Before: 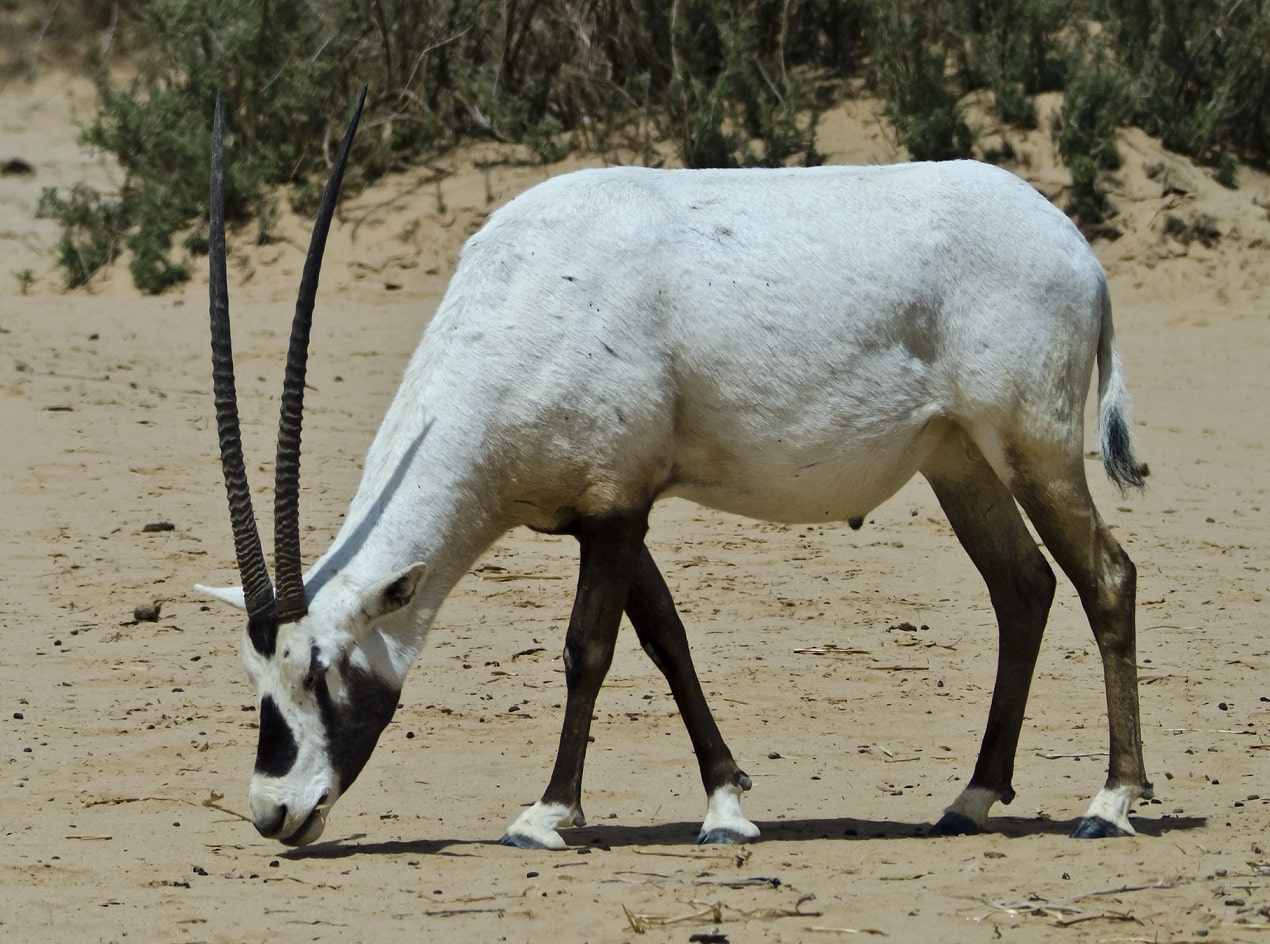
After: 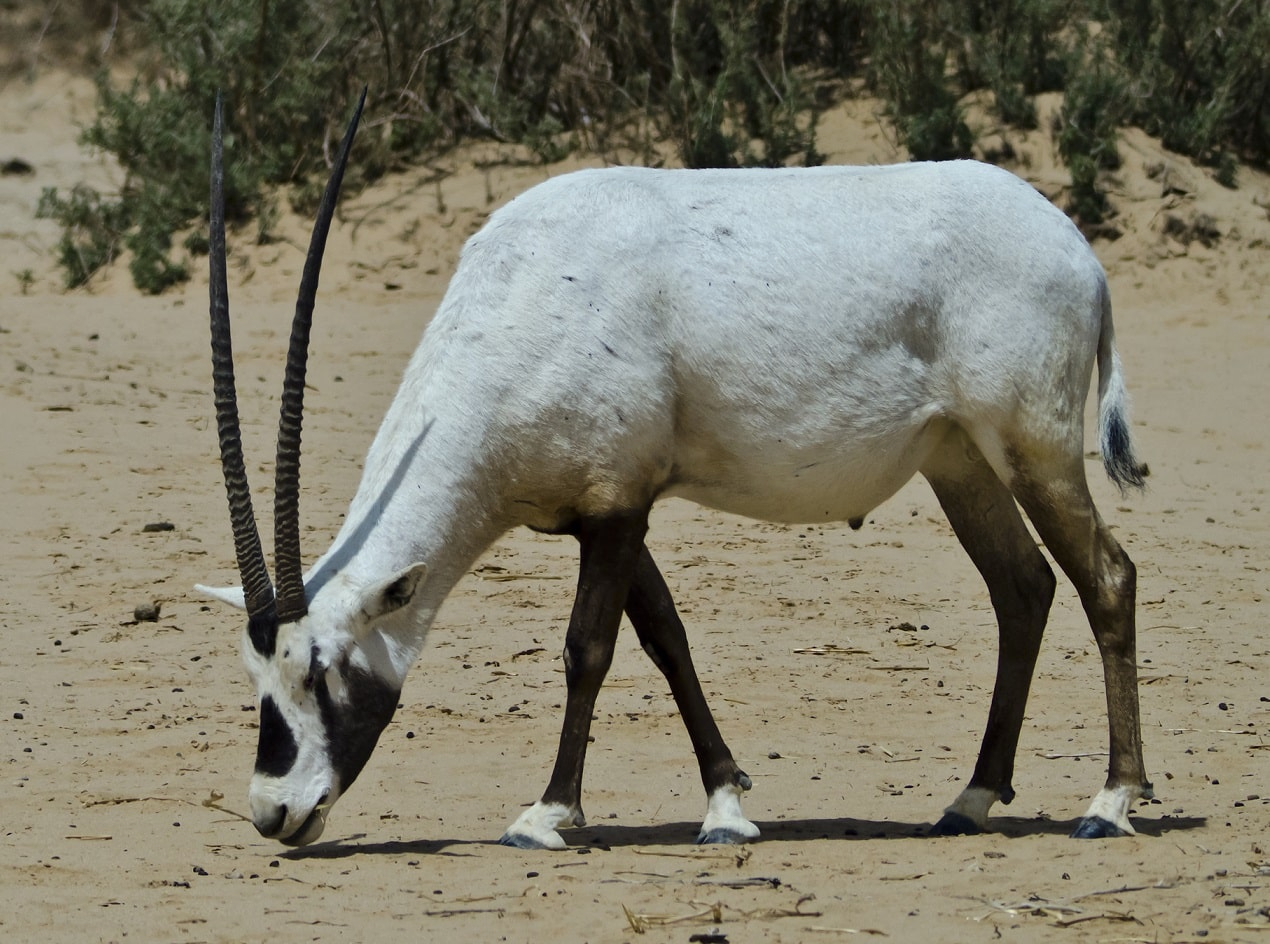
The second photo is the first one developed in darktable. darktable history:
tone equalizer: on, module defaults
shadows and highlights: shadows -20, white point adjustment -2, highlights -35
